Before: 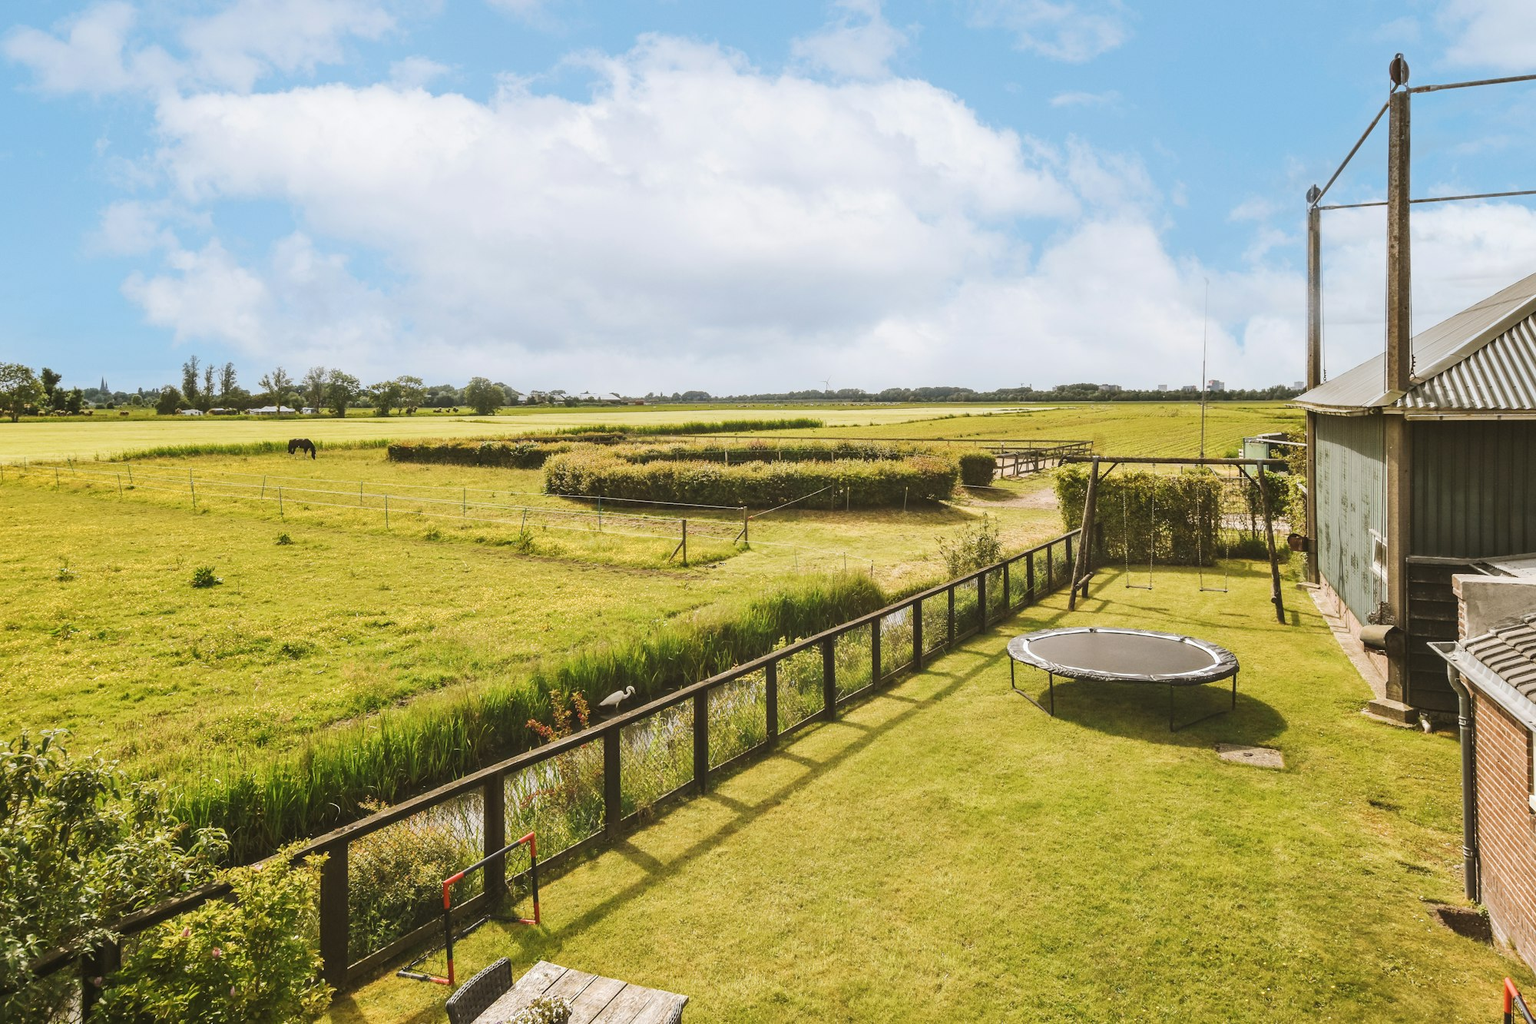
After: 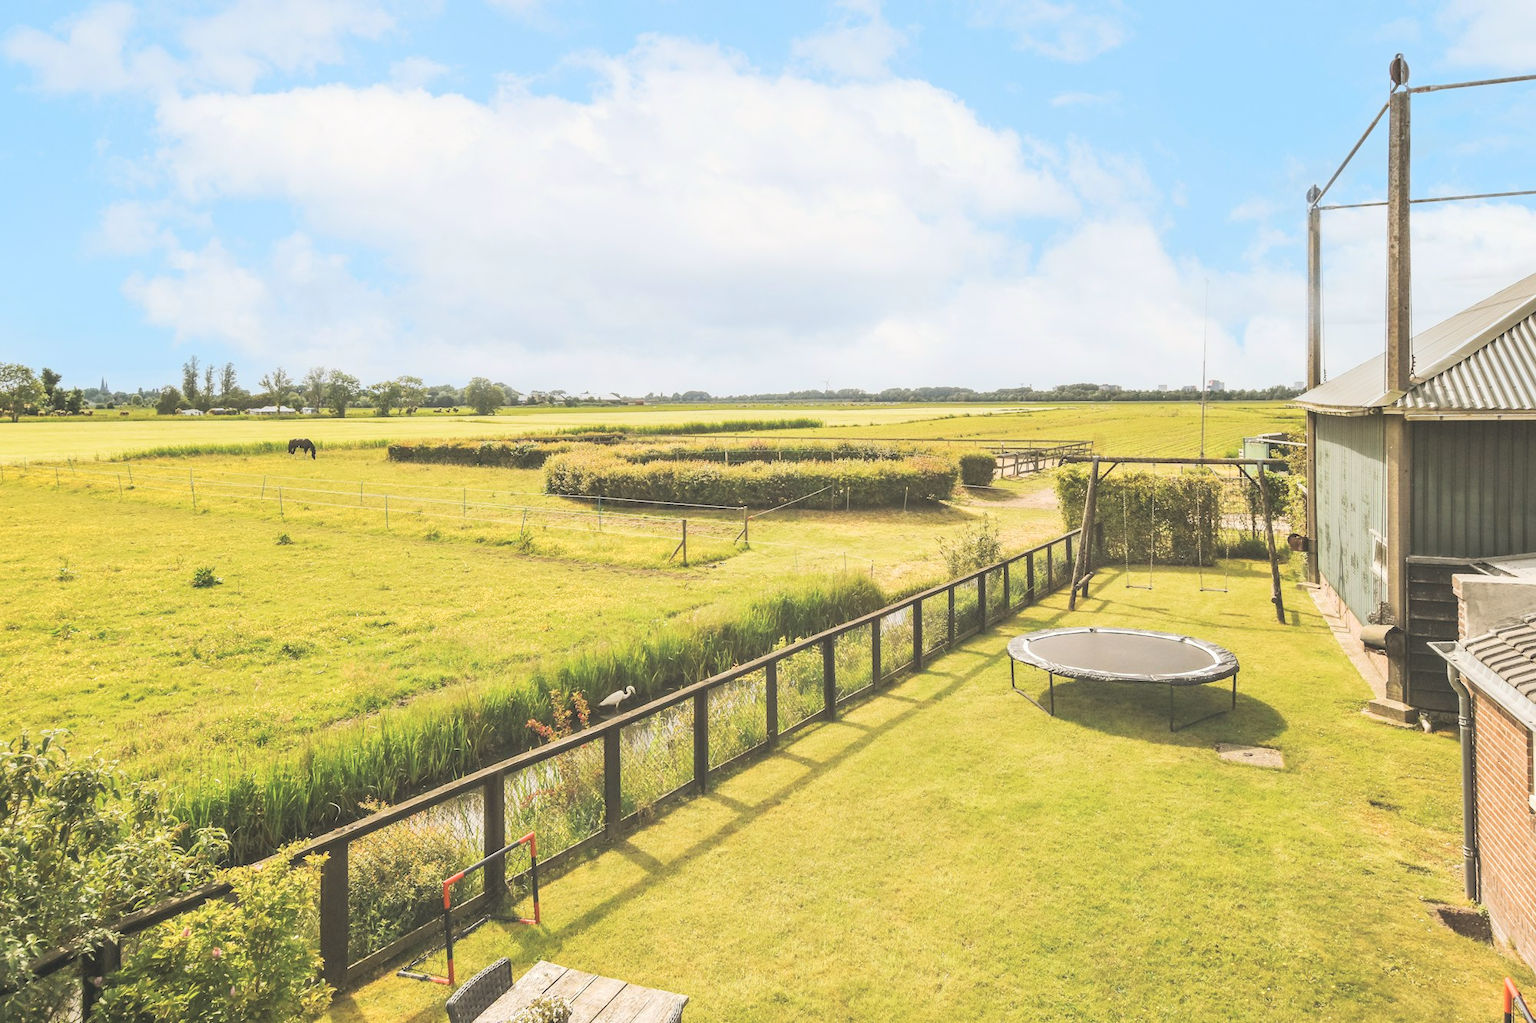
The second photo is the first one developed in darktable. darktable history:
color correction: highlights a* 0.207, highlights b* 2.7, shadows a* -0.874, shadows b* -4.78
global tonemap: drago (0.7, 100)
